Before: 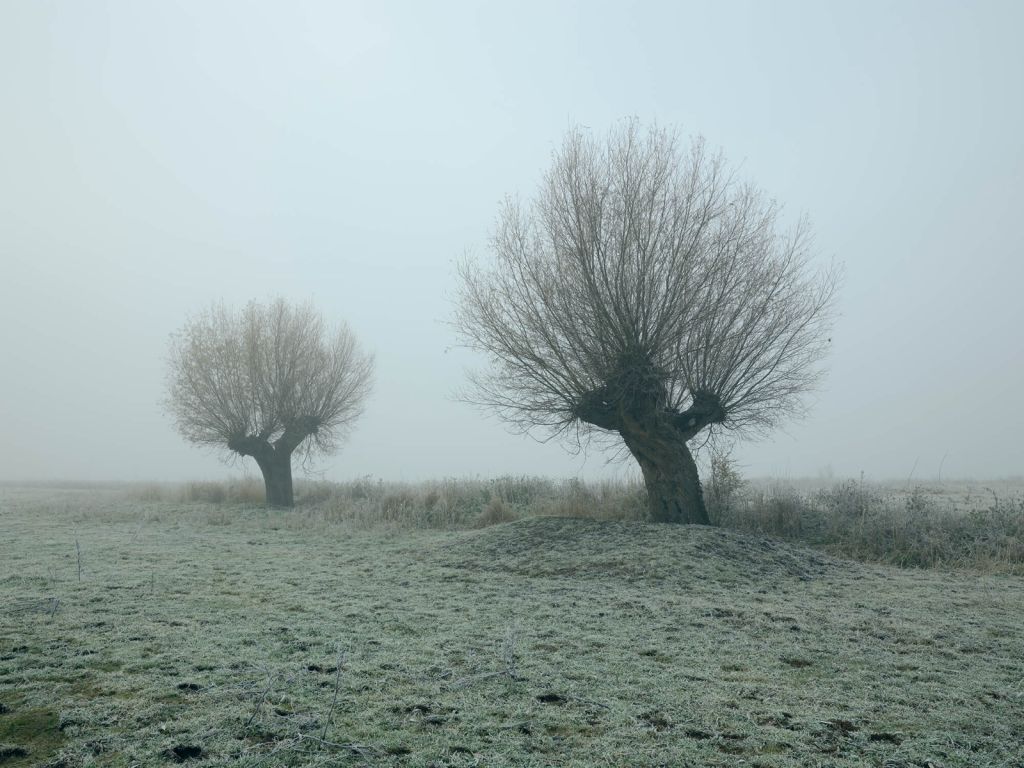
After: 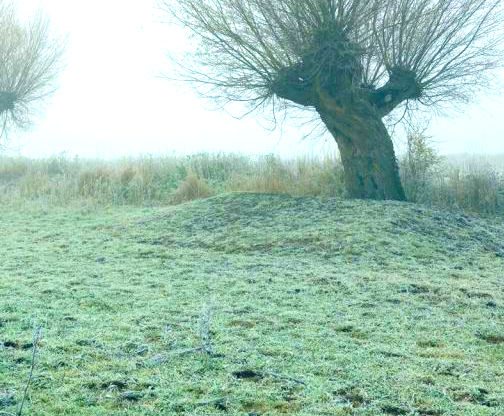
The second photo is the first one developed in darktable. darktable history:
crop: left 29.7%, top 42.265%, right 21.01%, bottom 3.501%
color correction: highlights b* 0.017, saturation 1.36
velvia: on, module defaults
contrast brightness saturation: contrast 0.074, brightness 0.079, saturation 0.182
exposure: black level correction 0, exposure 1.02 EV, compensate highlight preservation false
